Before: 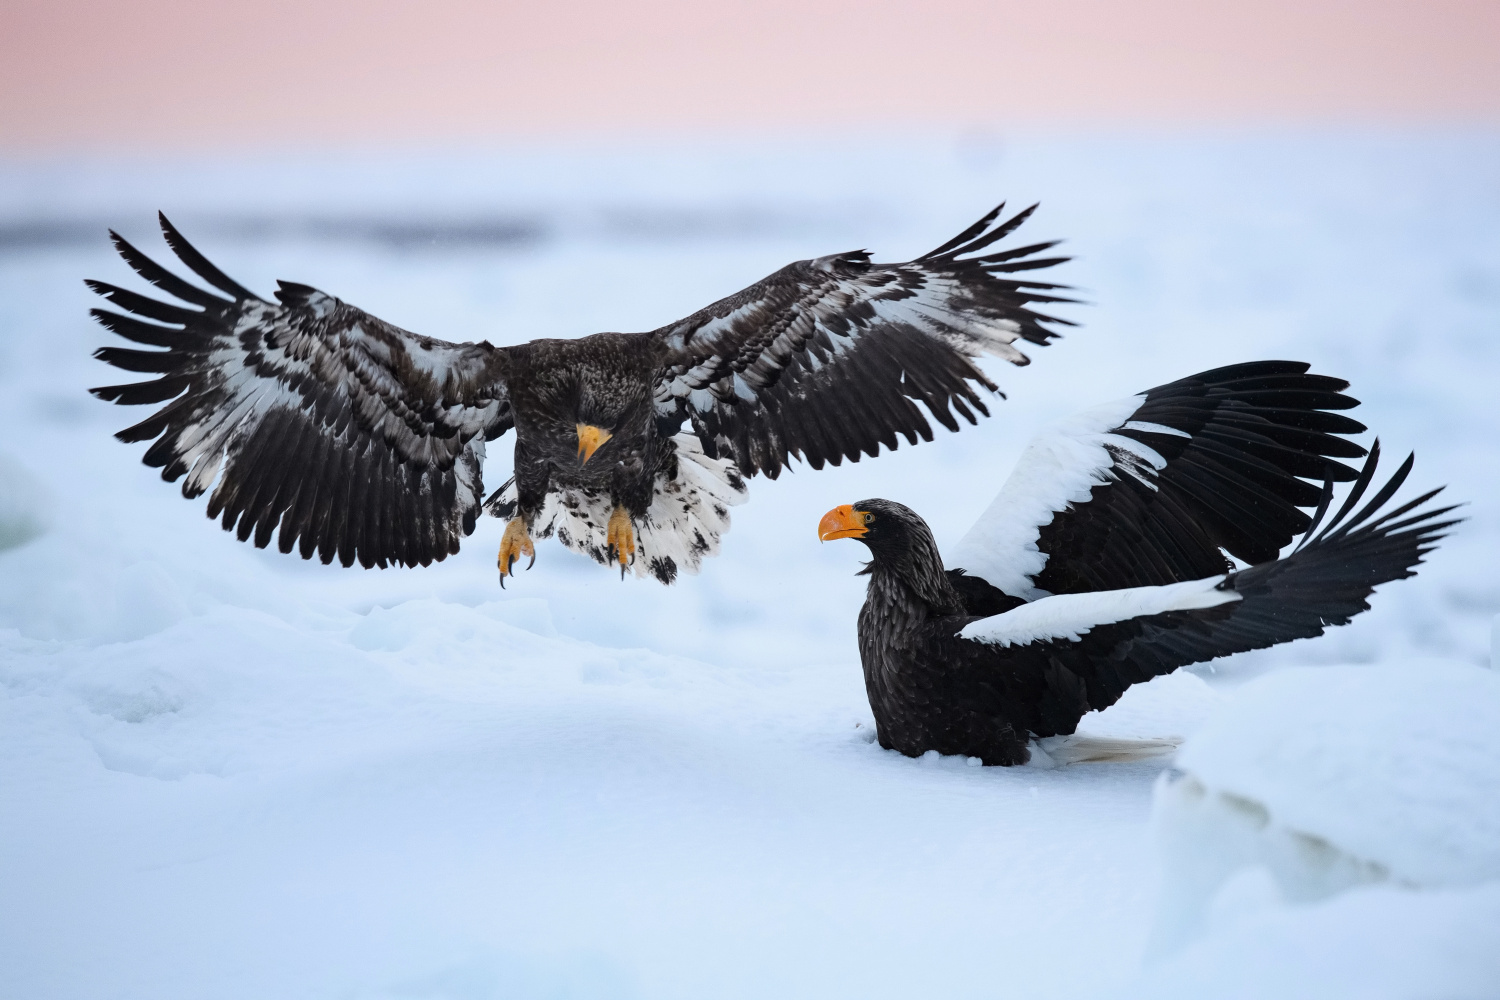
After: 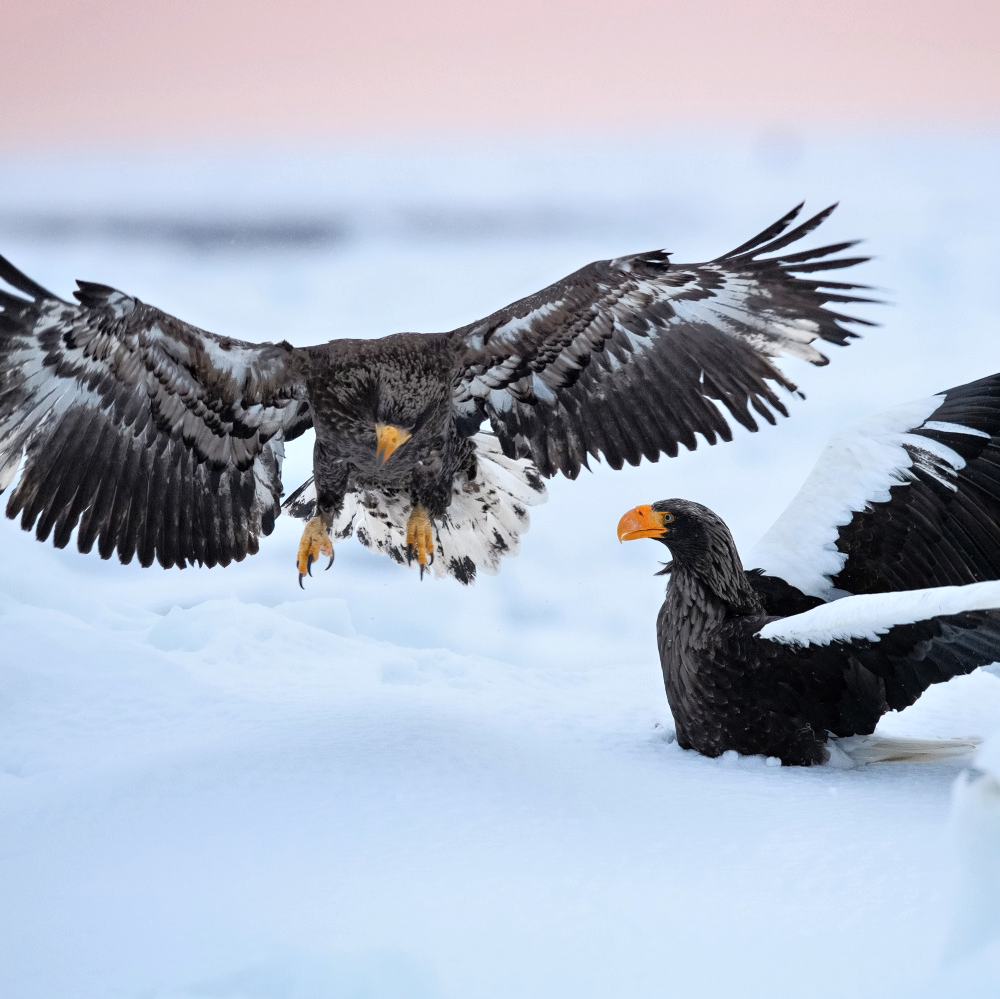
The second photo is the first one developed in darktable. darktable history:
local contrast: highlights 107%, shadows 98%, detail 119%, midtone range 0.2
tone equalizer: -8 EV -0.495 EV, -7 EV -0.337 EV, -6 EV -0.08 EV, -5 EV 0.378 EV, -4 EV 0.953 EV, -3 EV 0.798 EV, -2 EV -0.009 EV, -1 EV 0.144 EV, +0 EV -0.013 EV
crop and rotate: left 13.404%, right 19.913%
